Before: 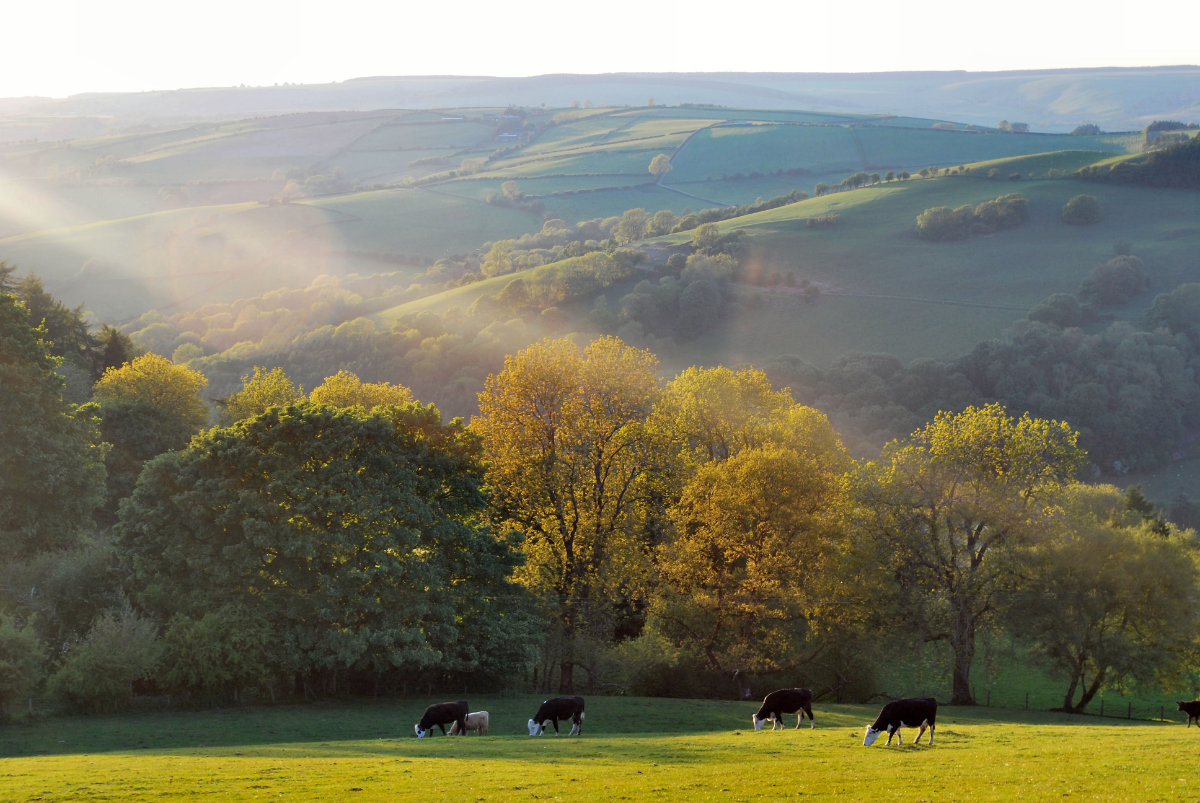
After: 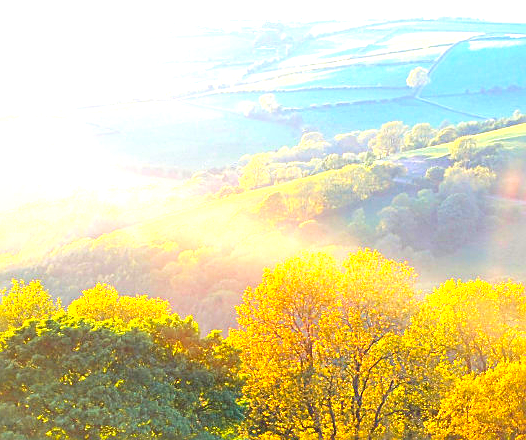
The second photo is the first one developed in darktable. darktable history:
crop: left 20.24%, top 10.898%, right 35.887%, bottom 34.297%
exposure: exposure 2.239 EV, compensate highlight preservation false
sharpen: on, module defaults
tone equalizer: mask exposure compensation -0.503 EV
velvia: on, module defaults
color correction: highlights b* 0.02, saturation 1.32
contrast brightness saturation: contrast -0.279
